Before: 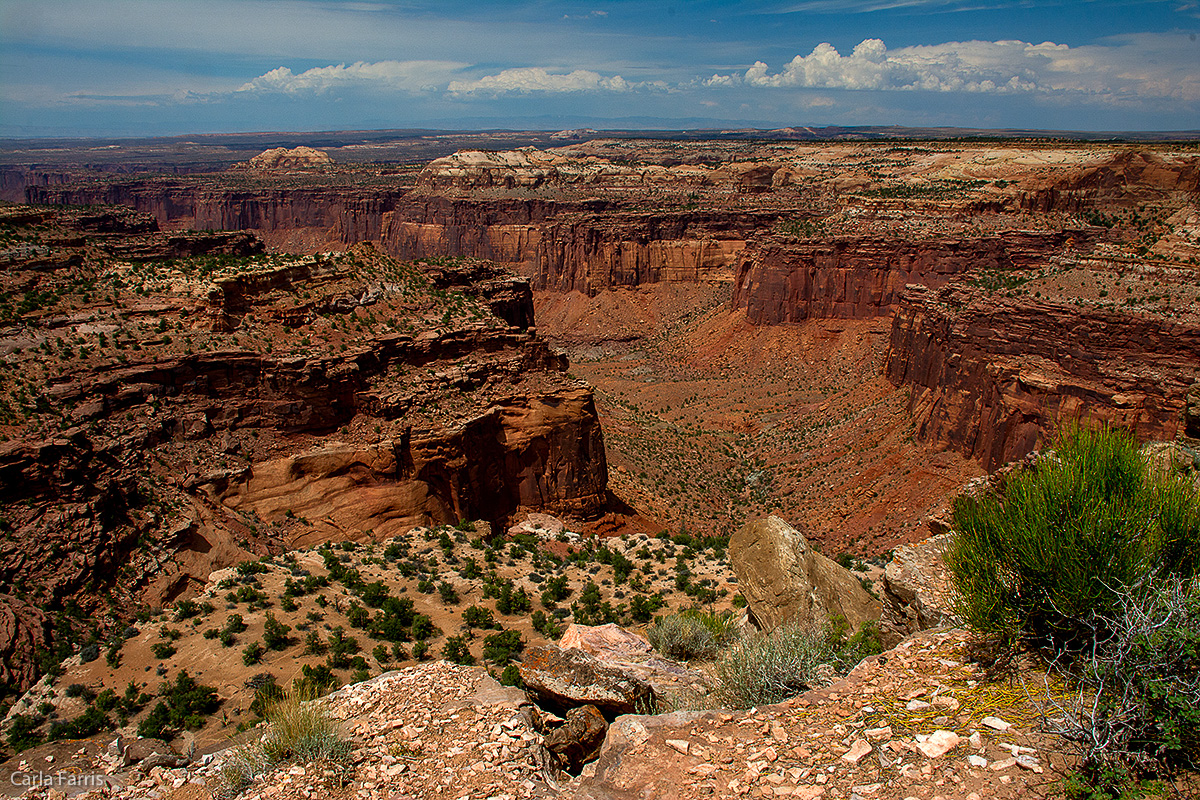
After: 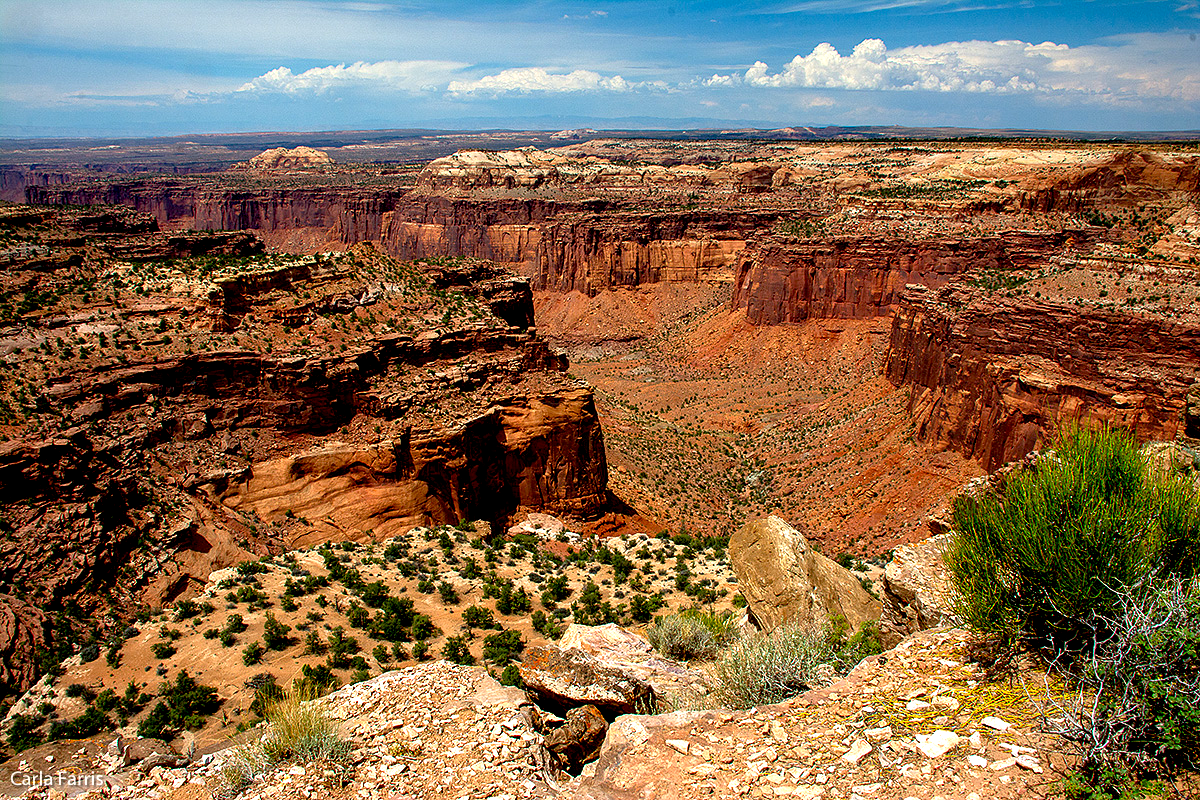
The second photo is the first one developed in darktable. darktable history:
exposure: black level correction 0.008, exposure 0.986 EV, compensate highlight preservation false
